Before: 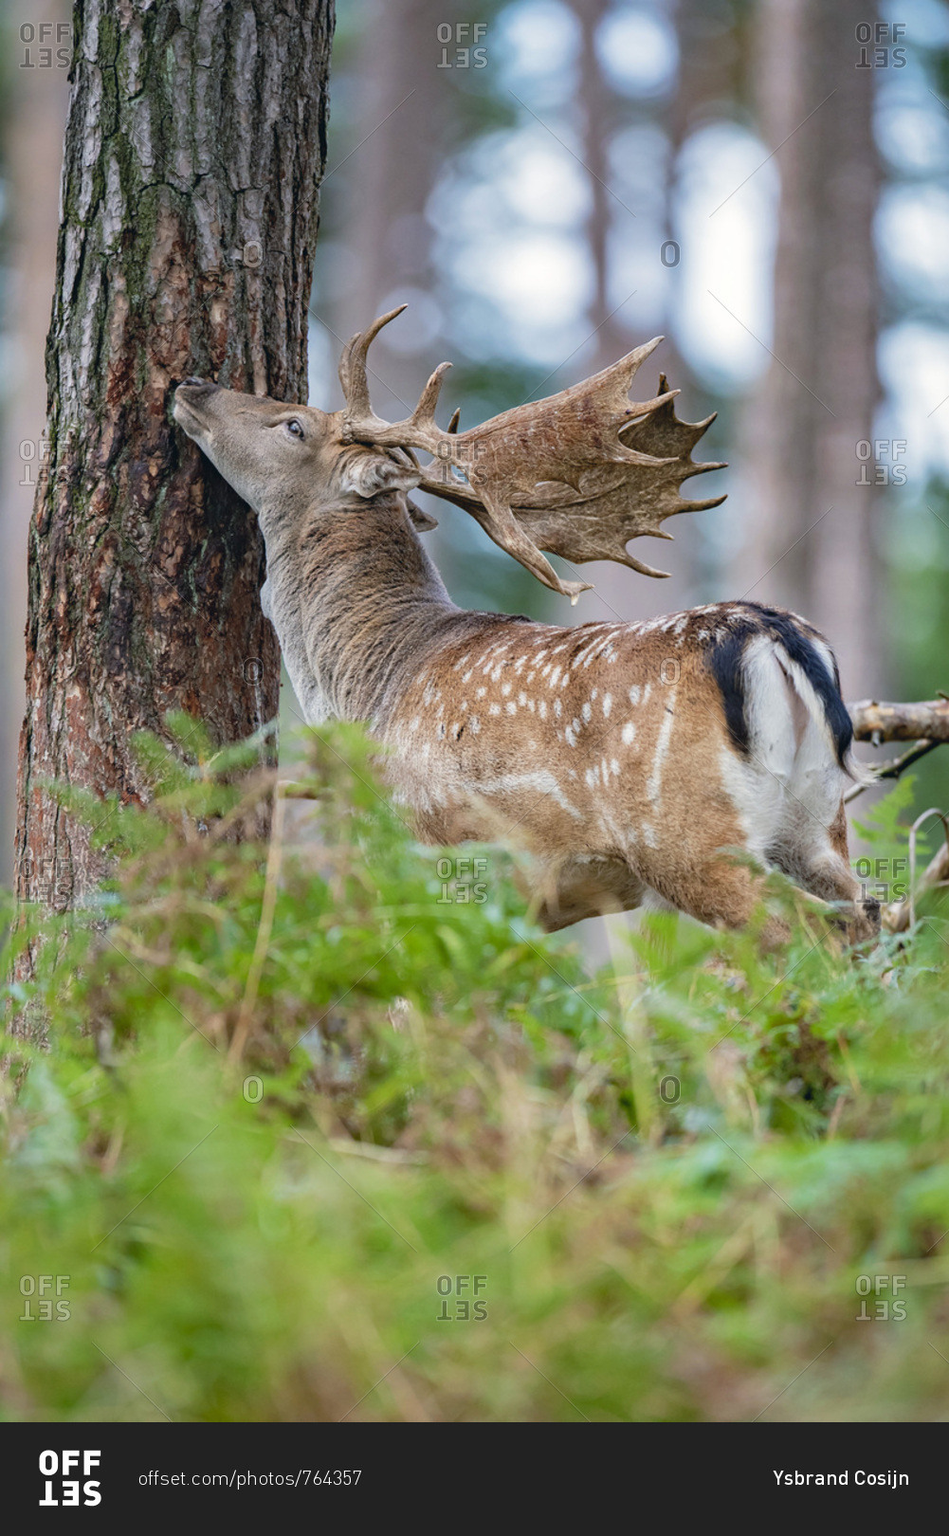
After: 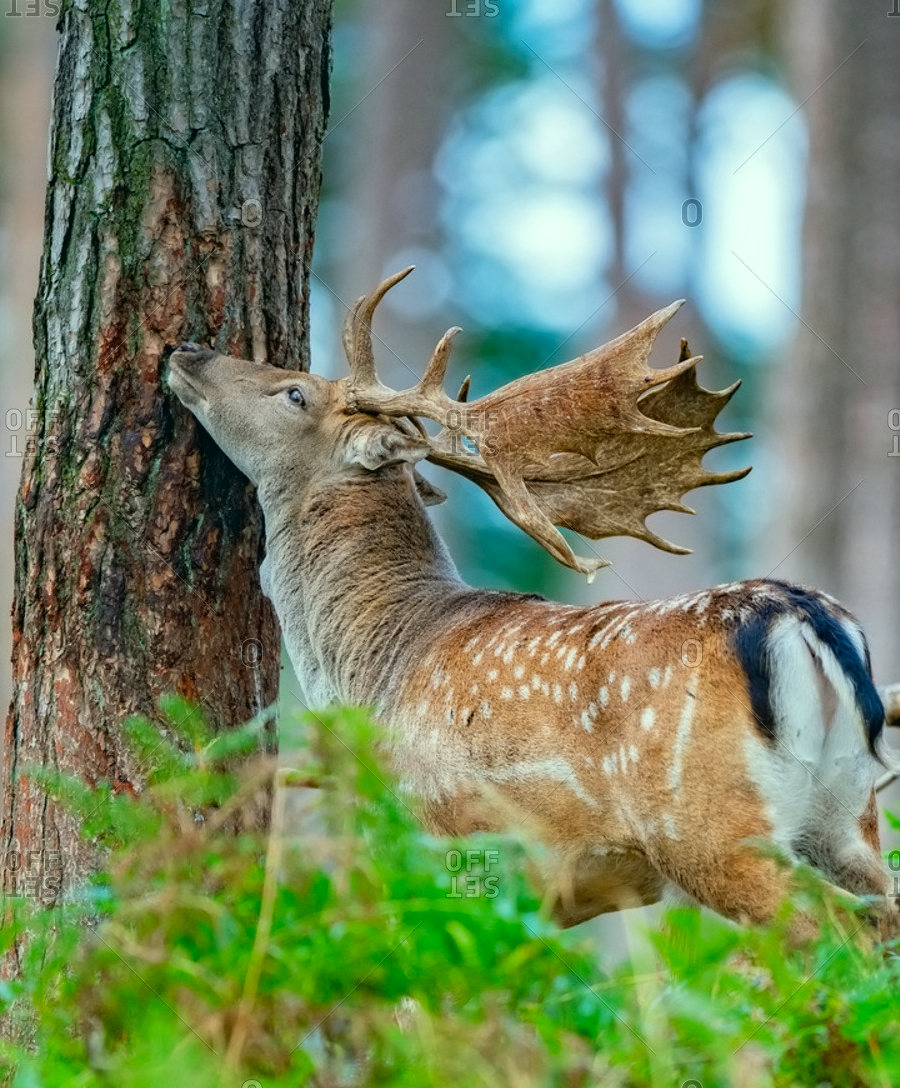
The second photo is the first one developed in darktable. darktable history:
color correction: highlights a* -7.33, highlights b* 1.26, shadows a* -3.55, saturation 1.4
contrast equalizer: y [[0.5 ×6], [0.5 ×6], [0.5 ×6], [0 ×6], [0, 0.039, 0.251, 0.29, 0.293, 0.292]]
crop: left 1.509%, top 3.452%, right 7.696%, bottom 28.452%
